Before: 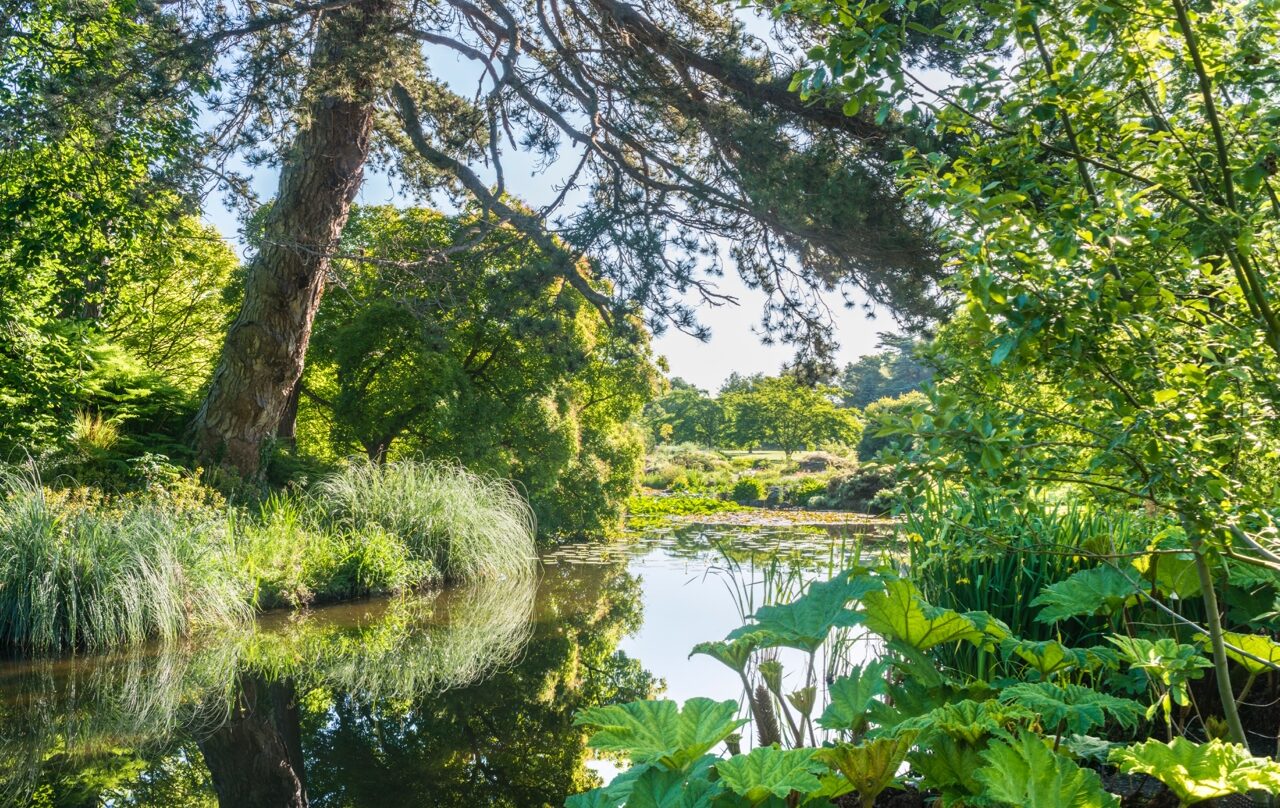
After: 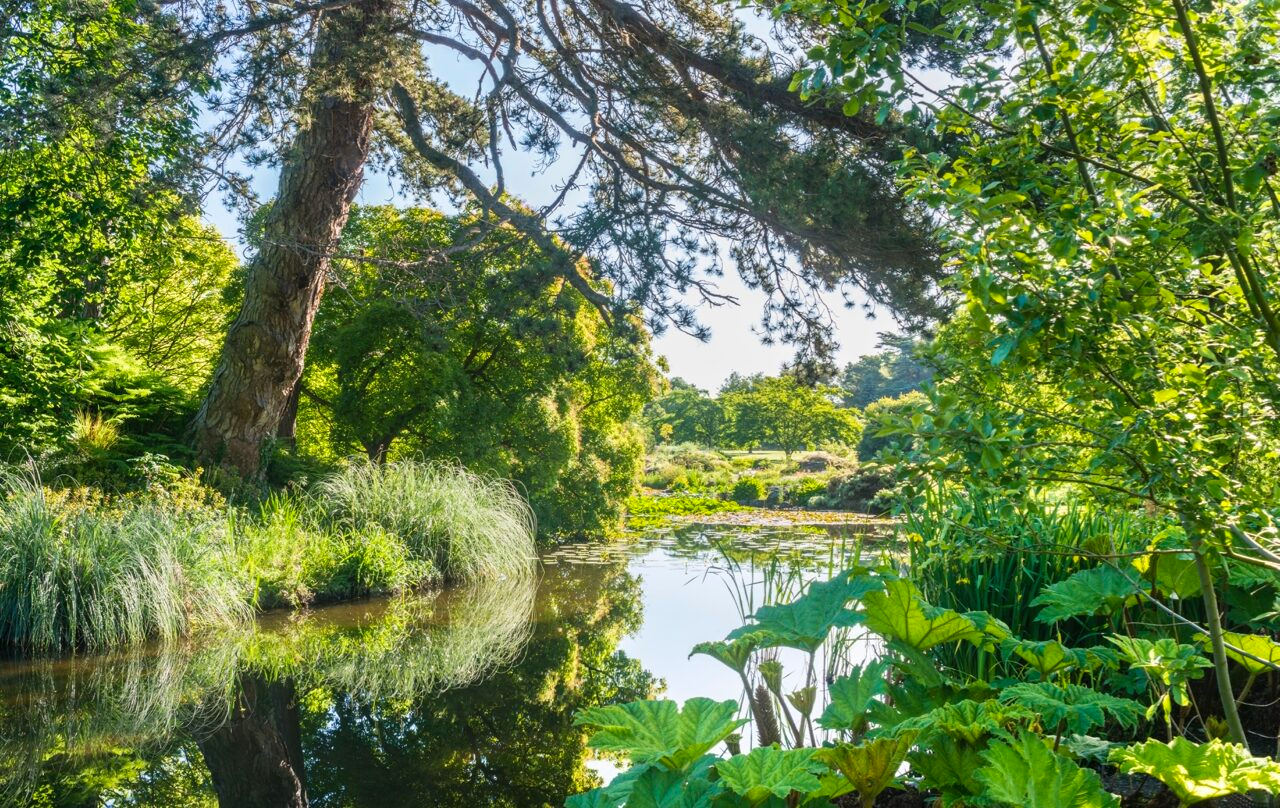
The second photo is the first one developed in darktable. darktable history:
color calibration: illuminant same as pipeline (D50), adaptation none (bypass), x 0.333, y 0.335, temperature 5011.37 K
contrast brightness saturation: saturation 0.12
